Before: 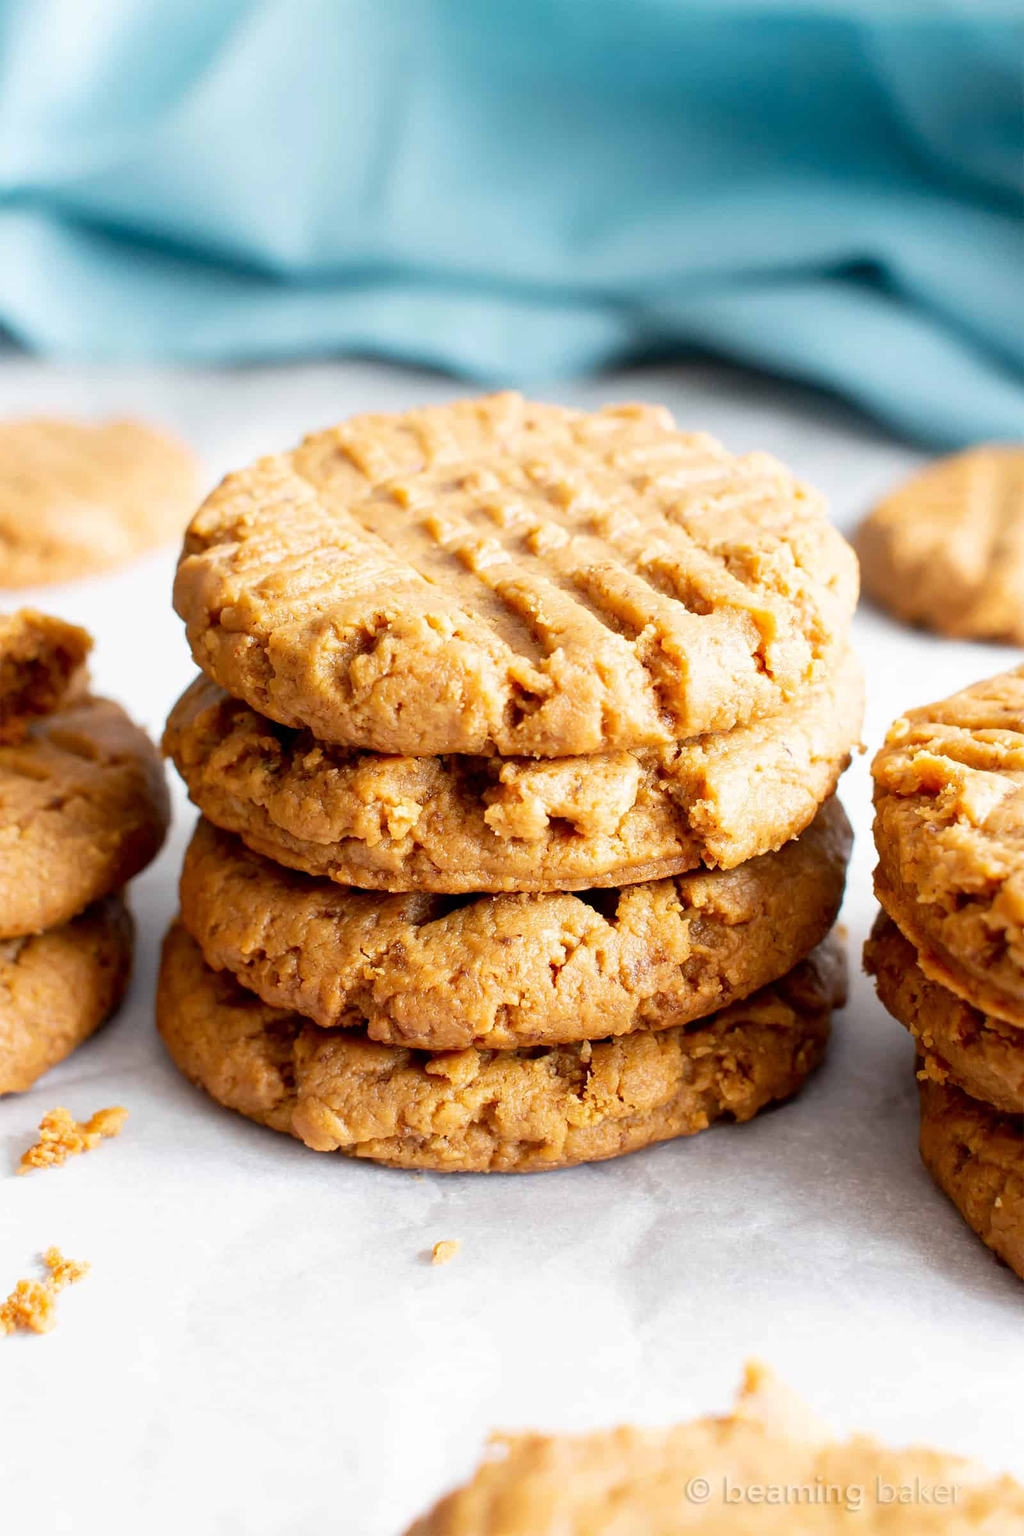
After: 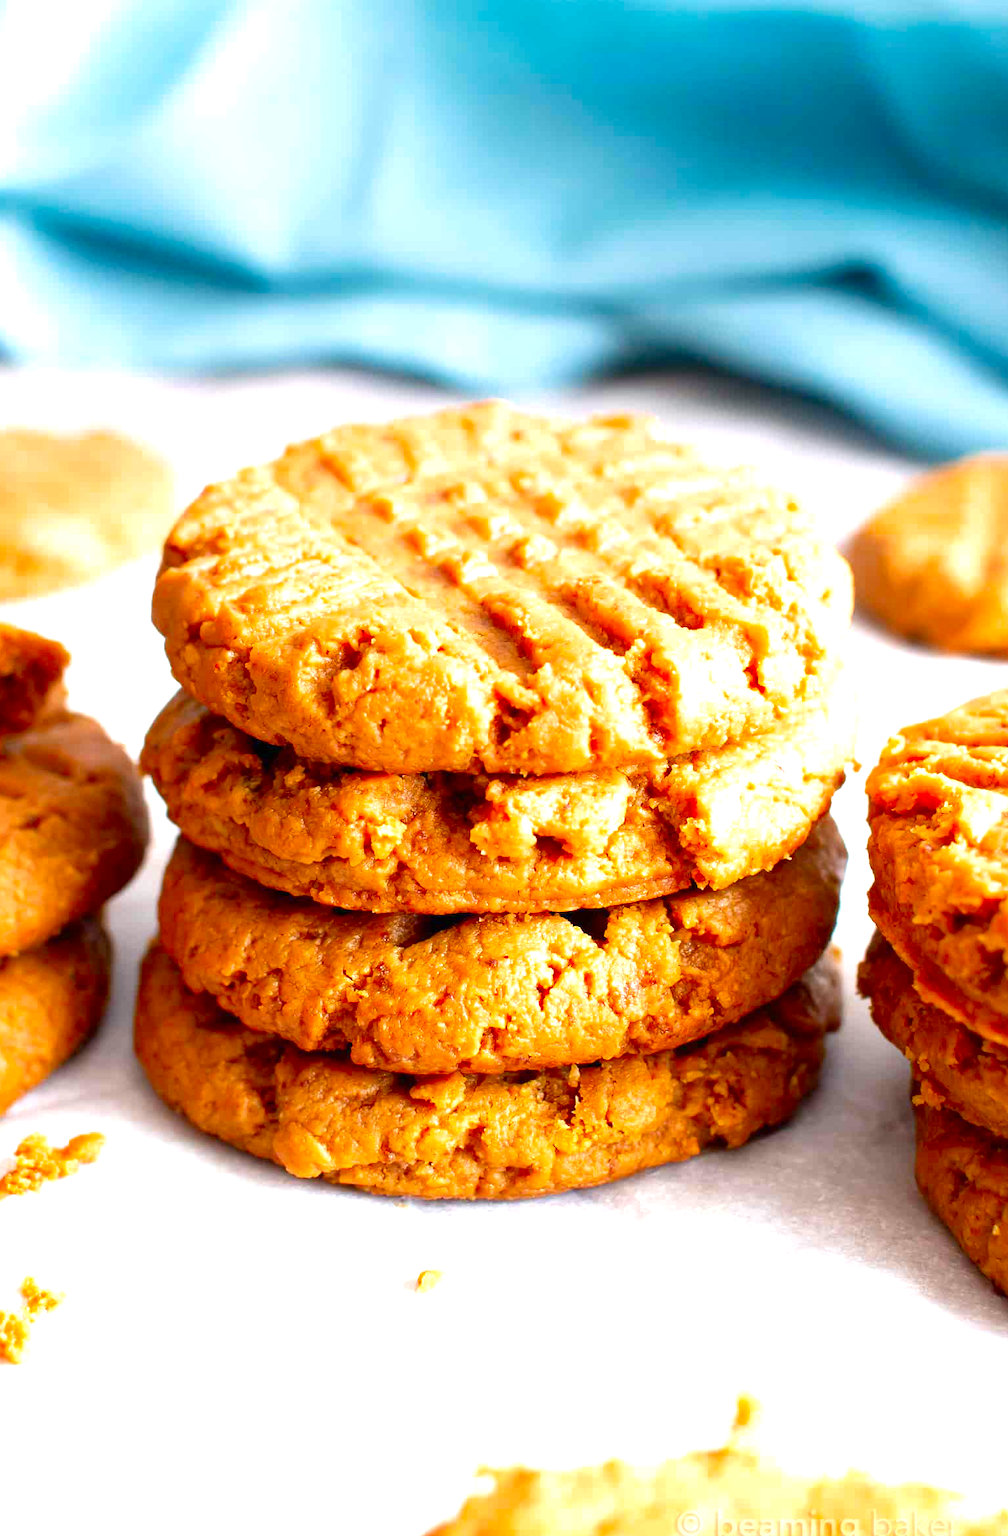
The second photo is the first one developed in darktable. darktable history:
graduated density: density 0.38 EV, hardness 21%, rotation -6.11°, saturation 32%
crop and rotate: left 2.536%, right 1.107%, bottom 2.246%
color zones: curves: ch0 [(0, 0.425) (0.143, 0.422) (0.286, 0.42) (0.429, 0.419) (0.571, 0.419) (0.714, 0.42) (0.857, 0.422) (1, 0.425)]; ch1 [(0, 0.666) (0.143, 0.669) (0.286, 0.671) (0.429, 0.67) (0.571, 0.67) (0.714, 0.67) (0.857, 0.67) (1, 0.666)]
exposure: black level correction 0, exposure 1.015 EV, compensate exposure bias true, compensate highlight preservation false
